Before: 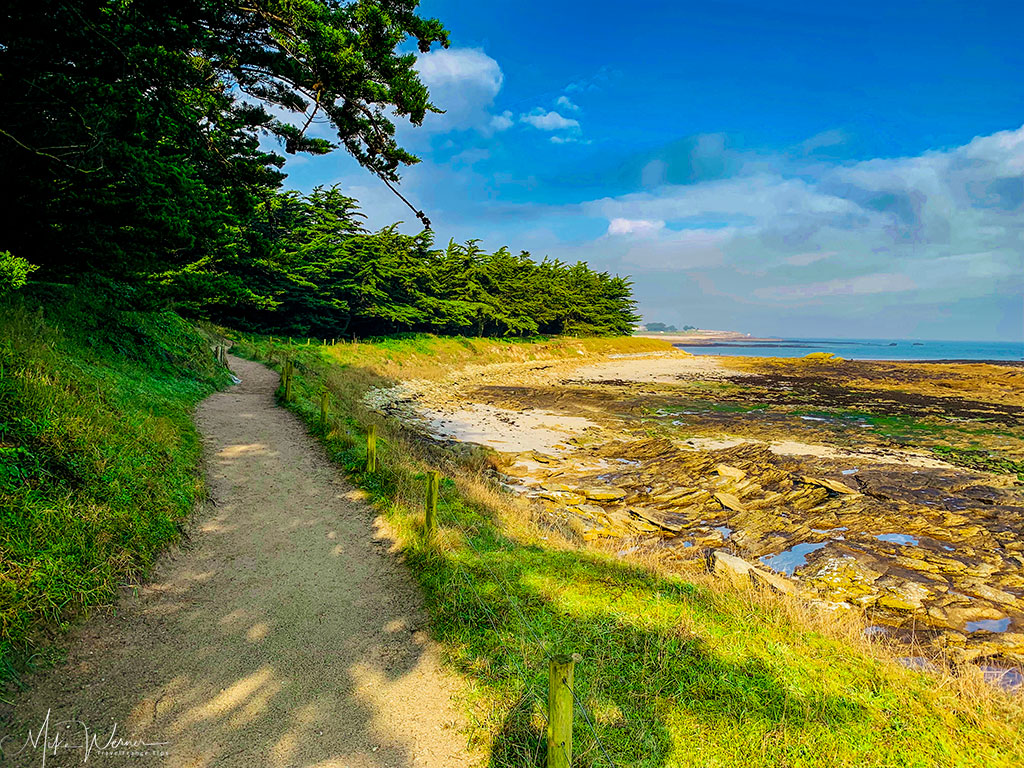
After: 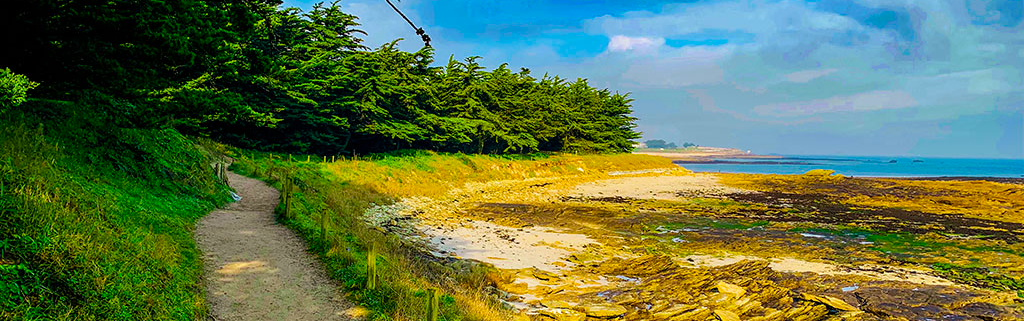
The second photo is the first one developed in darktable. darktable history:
crop and rotate: top 23.84%, bottom 34.294%
color balance rgb: perceptual saturation grading › global saturation 20%, global vibrance 20%
